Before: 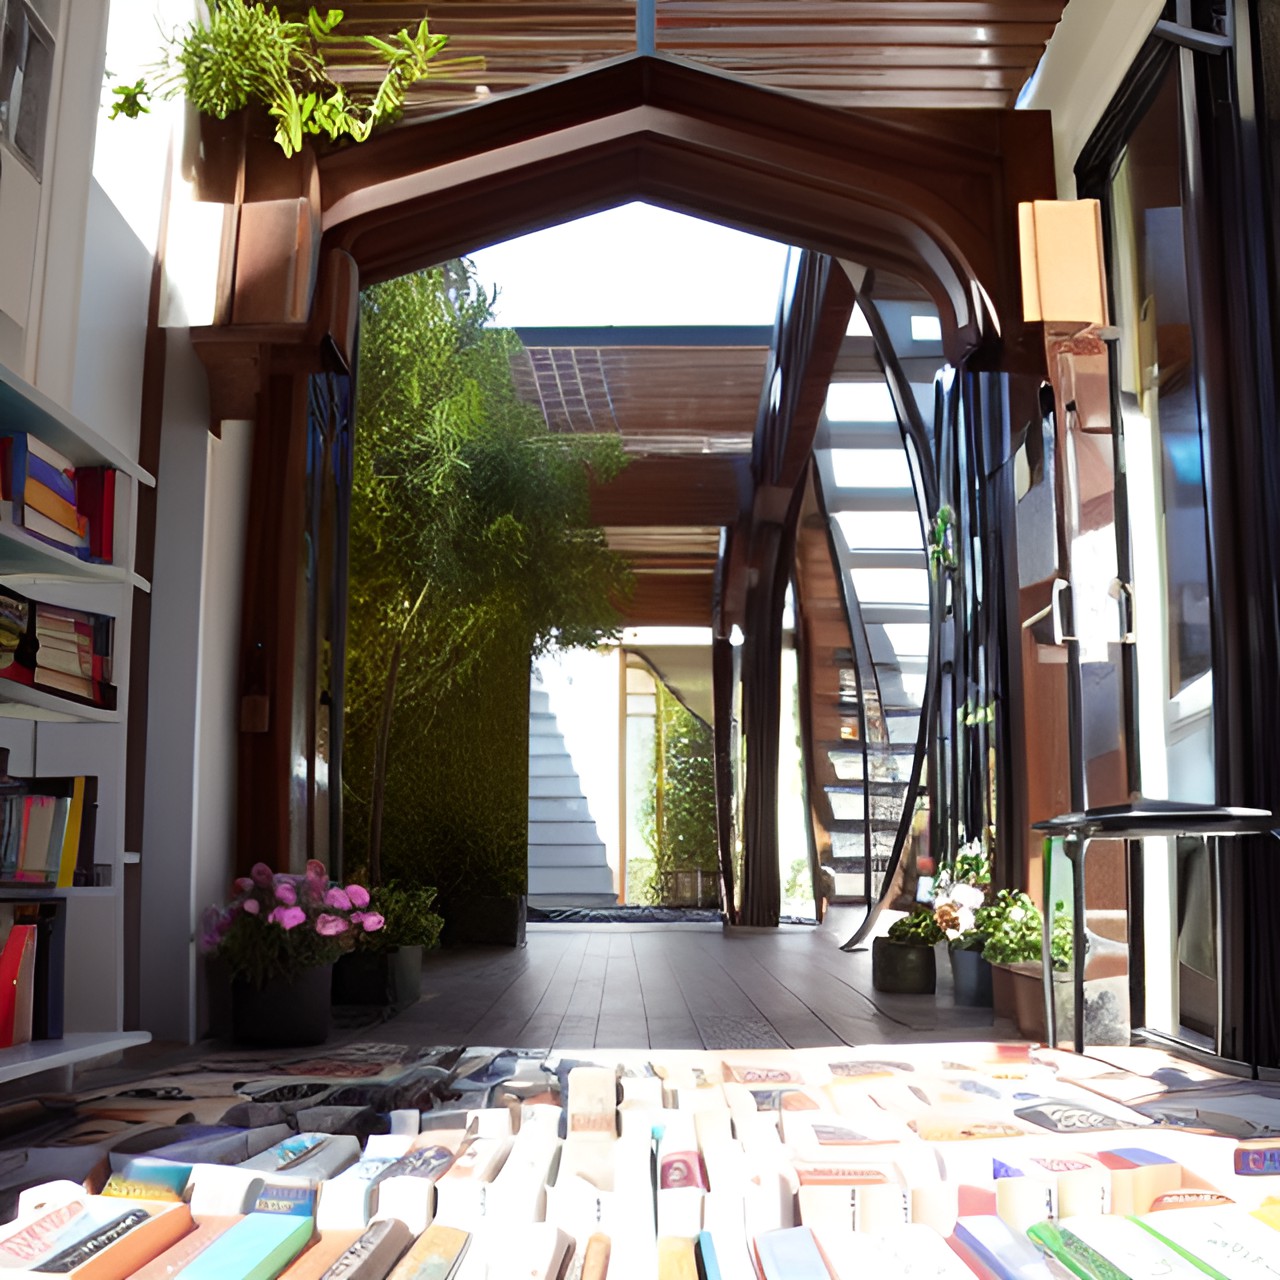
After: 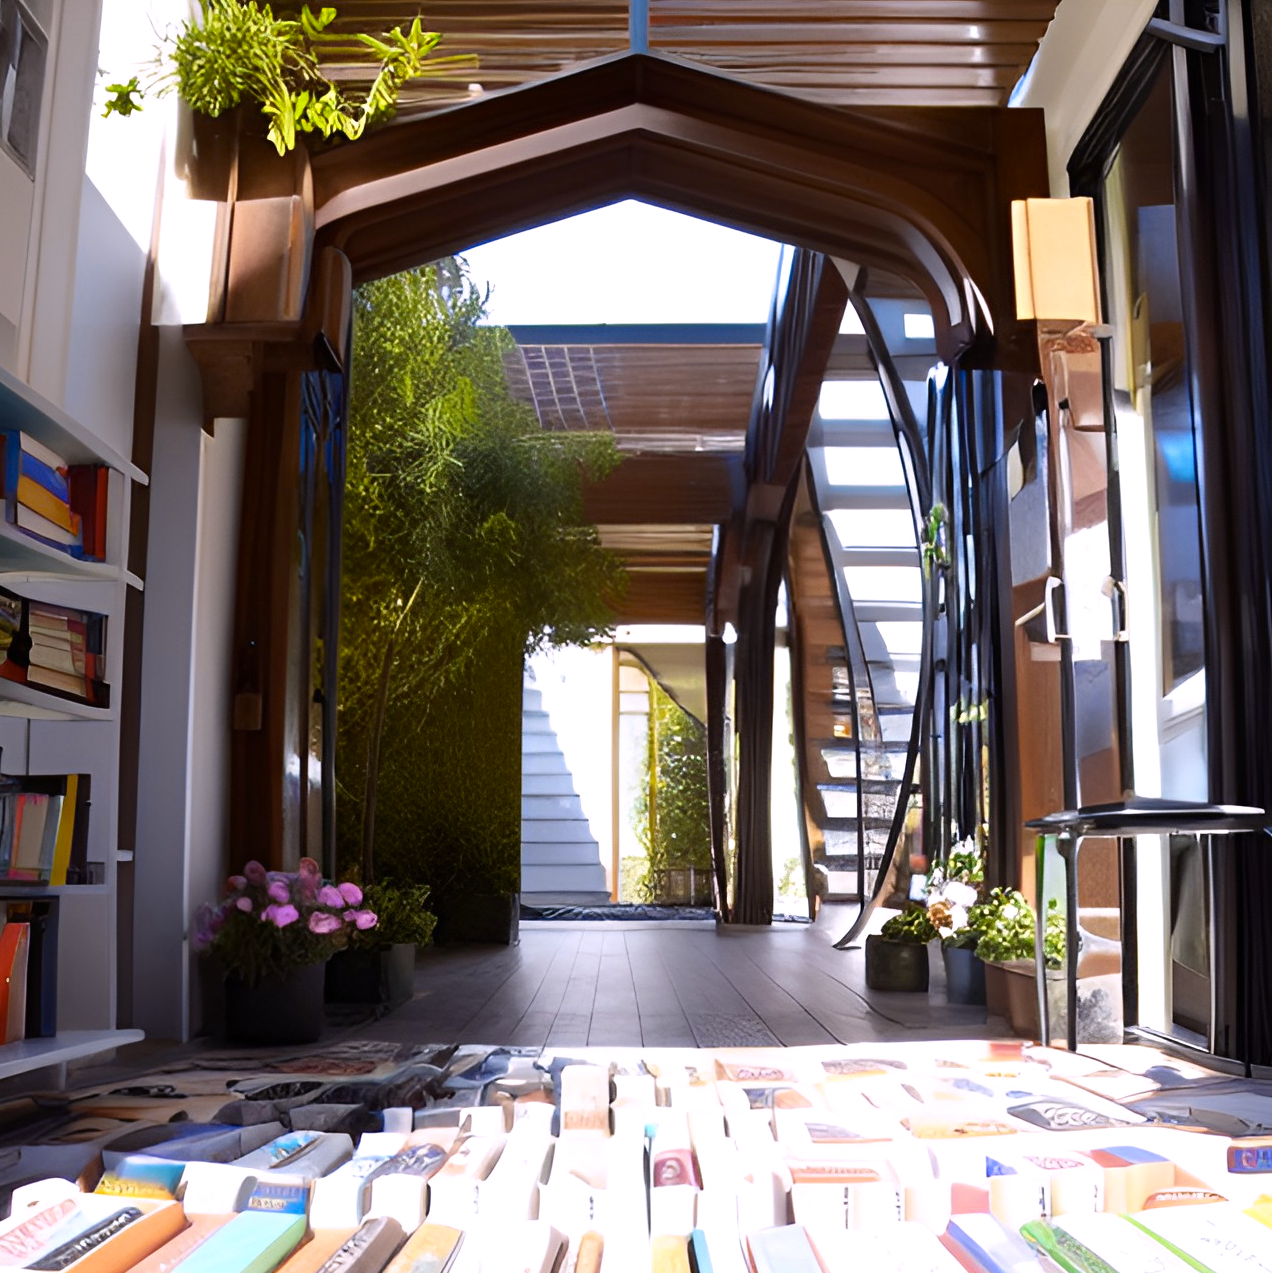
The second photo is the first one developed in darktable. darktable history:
color contrast: green-magenta contrast 0.85, blue-yellow contrast 1.25, unbound 0
crop and rotate: left 0.614%, top 0.179%, bottom 0.309%
white balance: red 1.05, blue 1.072
